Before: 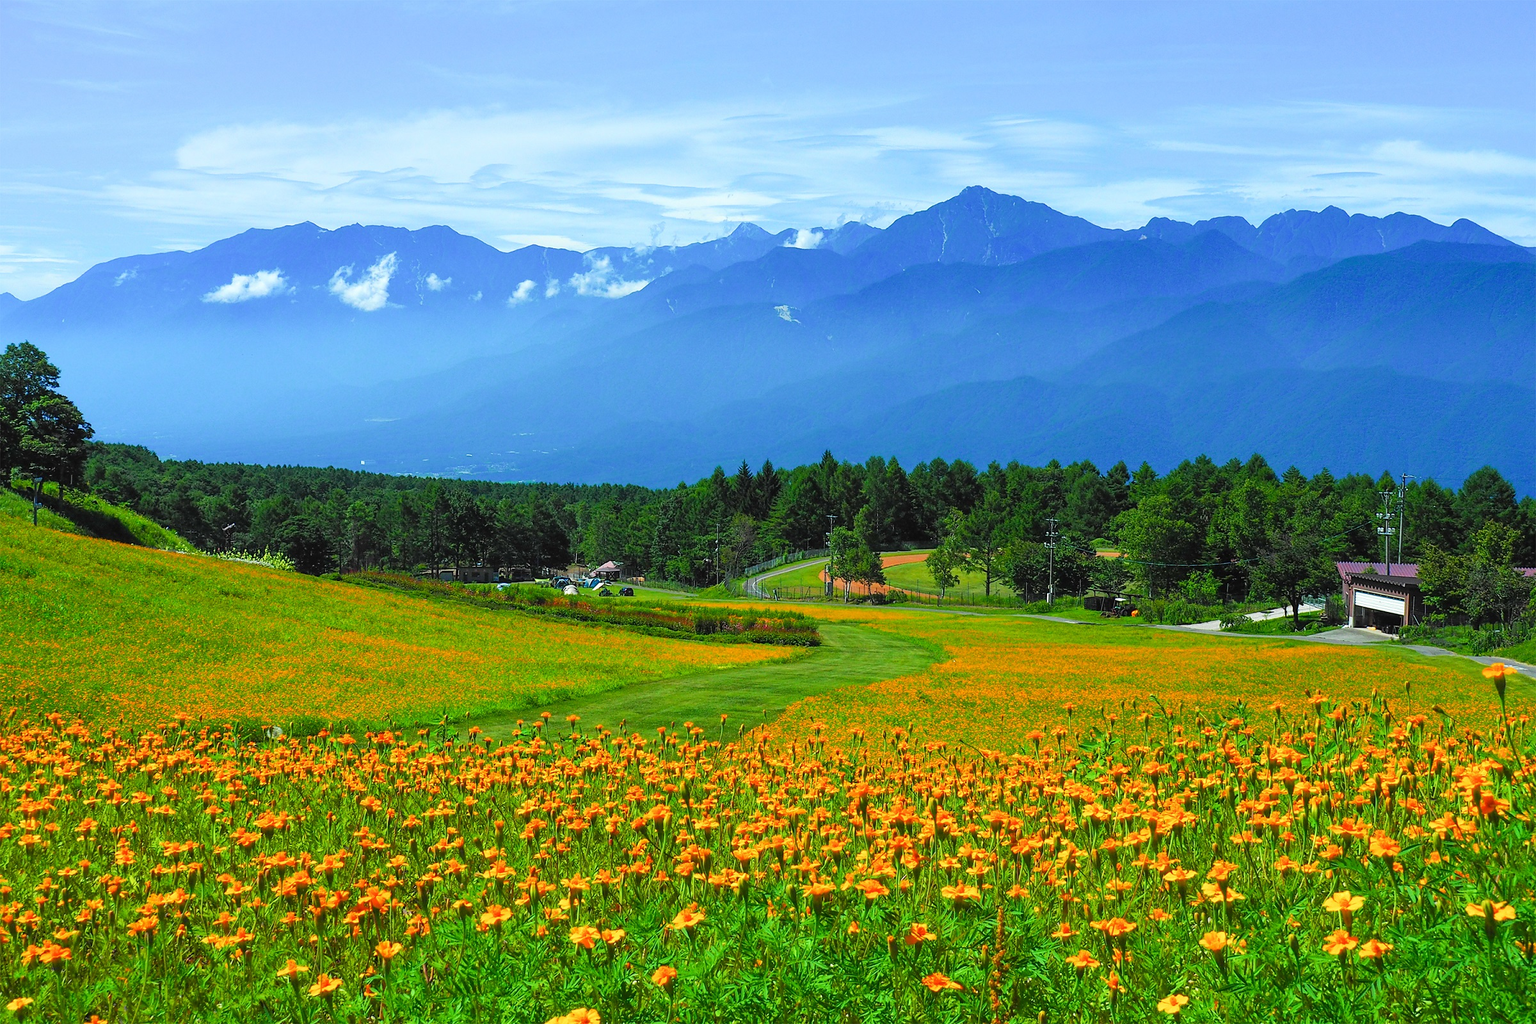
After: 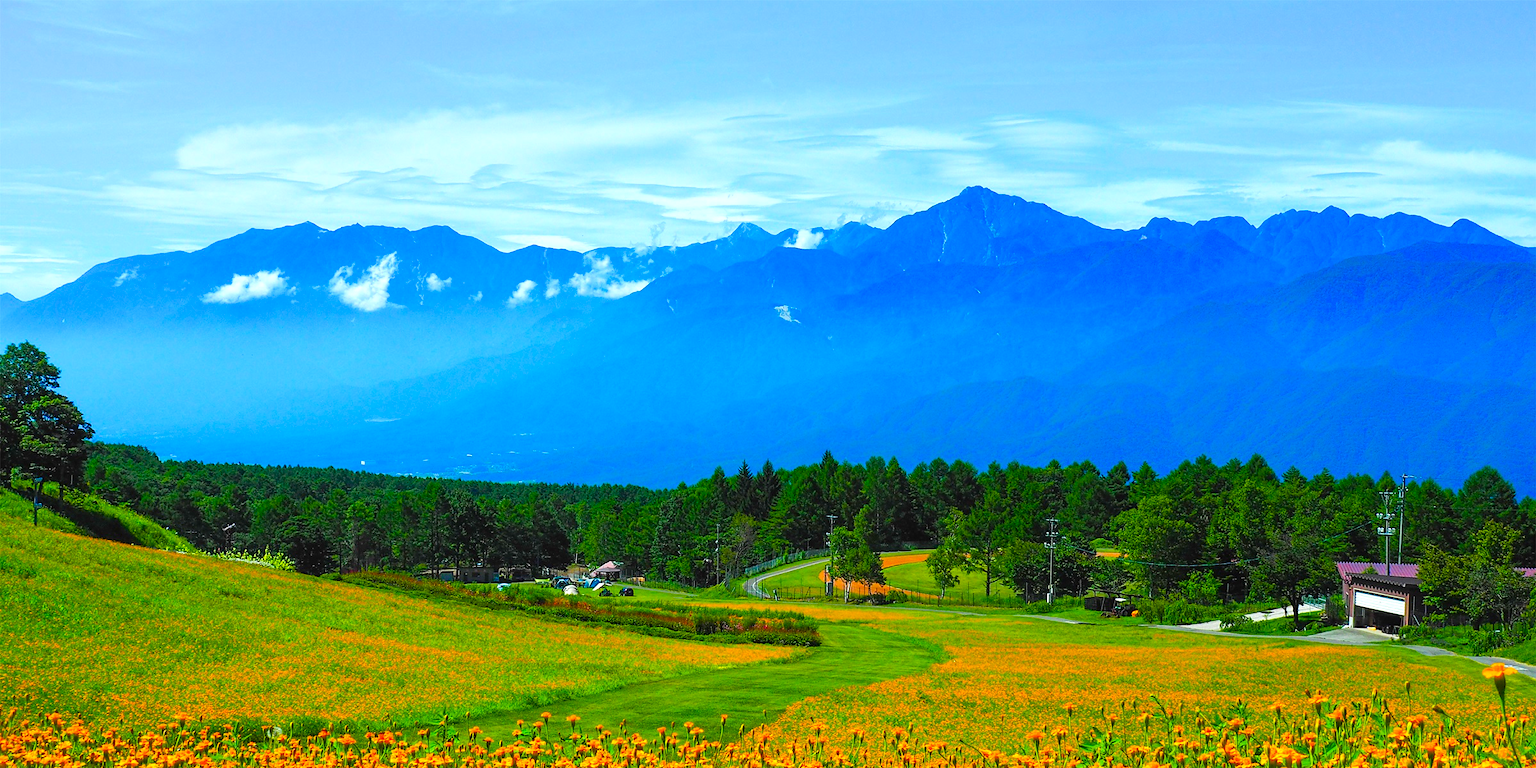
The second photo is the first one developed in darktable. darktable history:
color balance rgb: highlights gain › luminance 14.536%, linear chroma grading › shadows 31.293%, linear chroma grading › global chroma -1.554%, linear chroma grading › mid-tones 4.119%, perceptual saturation grading › global saturation 25.685%, global vibrance 20%
crop: bottom 24.922%
